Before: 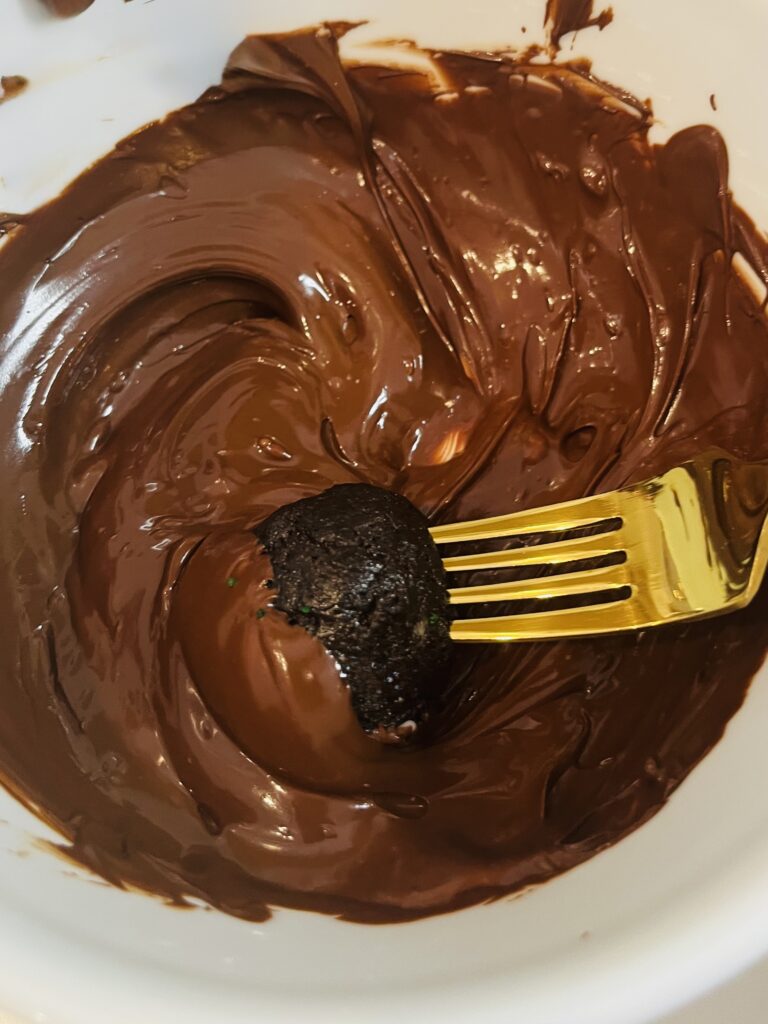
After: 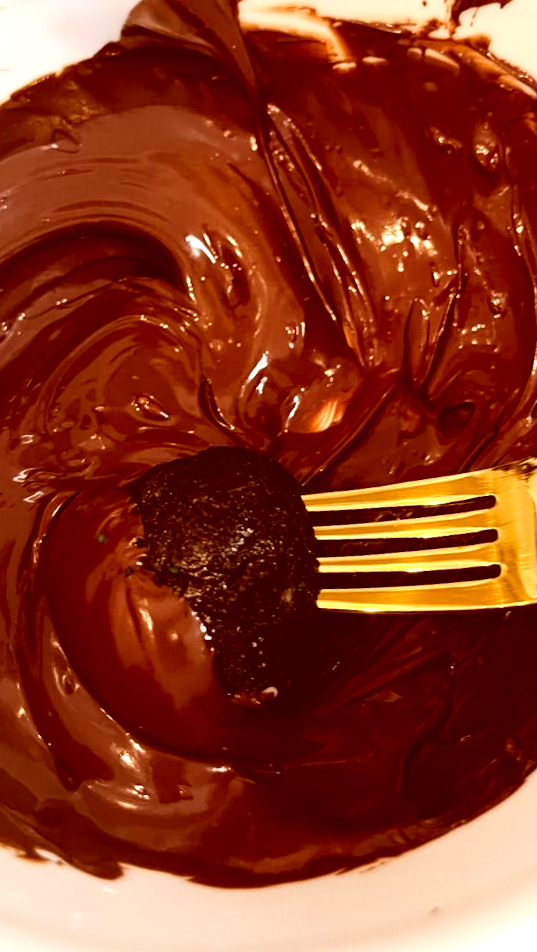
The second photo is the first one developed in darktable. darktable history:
tone equalizer: -8 EV -0.775 EV, -7 EV -0.708 EV, -6 EV -0.601 EV, -5 EV -0.422 EV, -3 EV 0.397 EV, -2 EV 0.6 EV, -1 EV 0.688 EV, +0 EV 0.757 EV, edges refinement/feathering 500, mask exposure compensation -1.57 EV, preserve details no
color correction: highlights a* 9.36, highlights b* 8.97, shadows a* 39.87, shadows b* 39.81, saturation 0.772
crop and rotate: angle -3.23°, left 14.051%, top 0.038%, right 10.825%, bottom 0.079%
